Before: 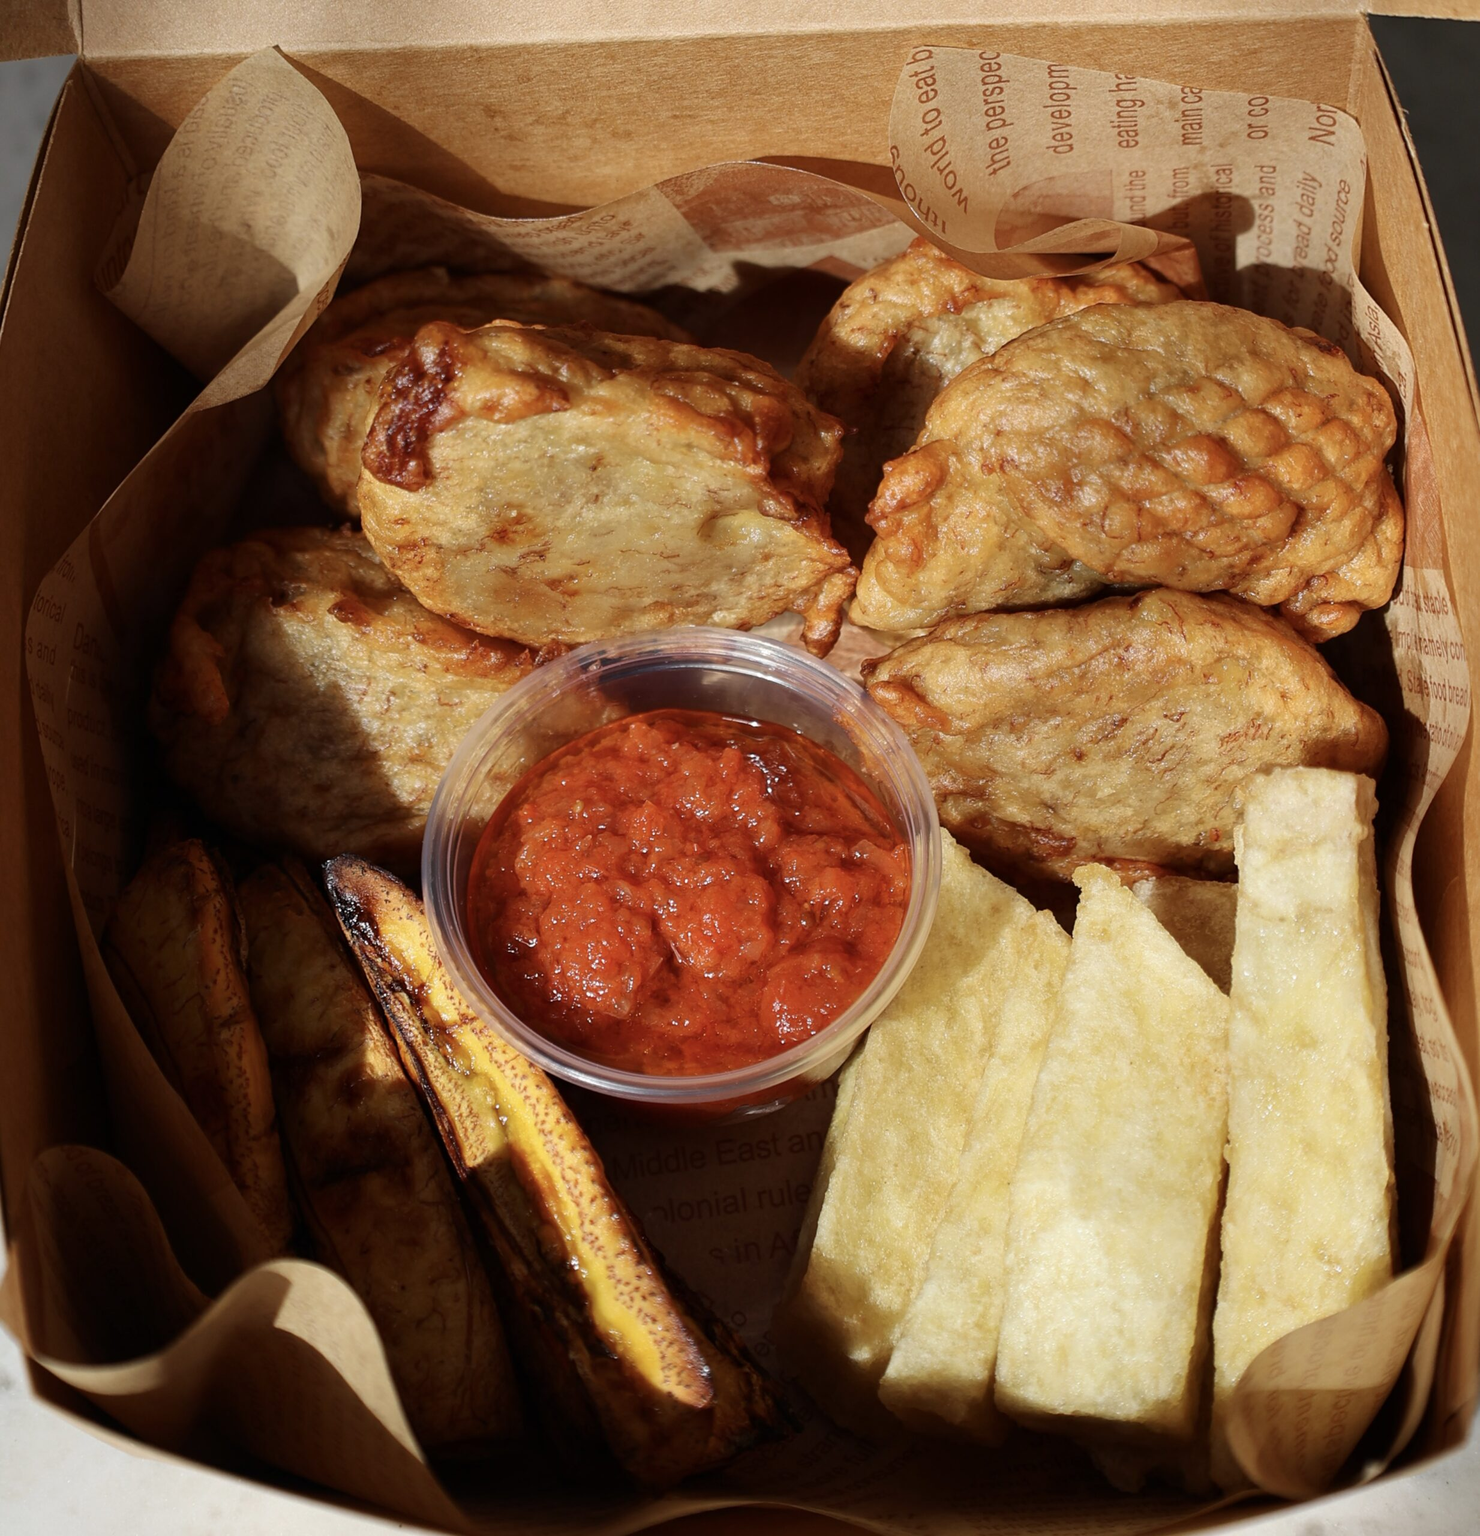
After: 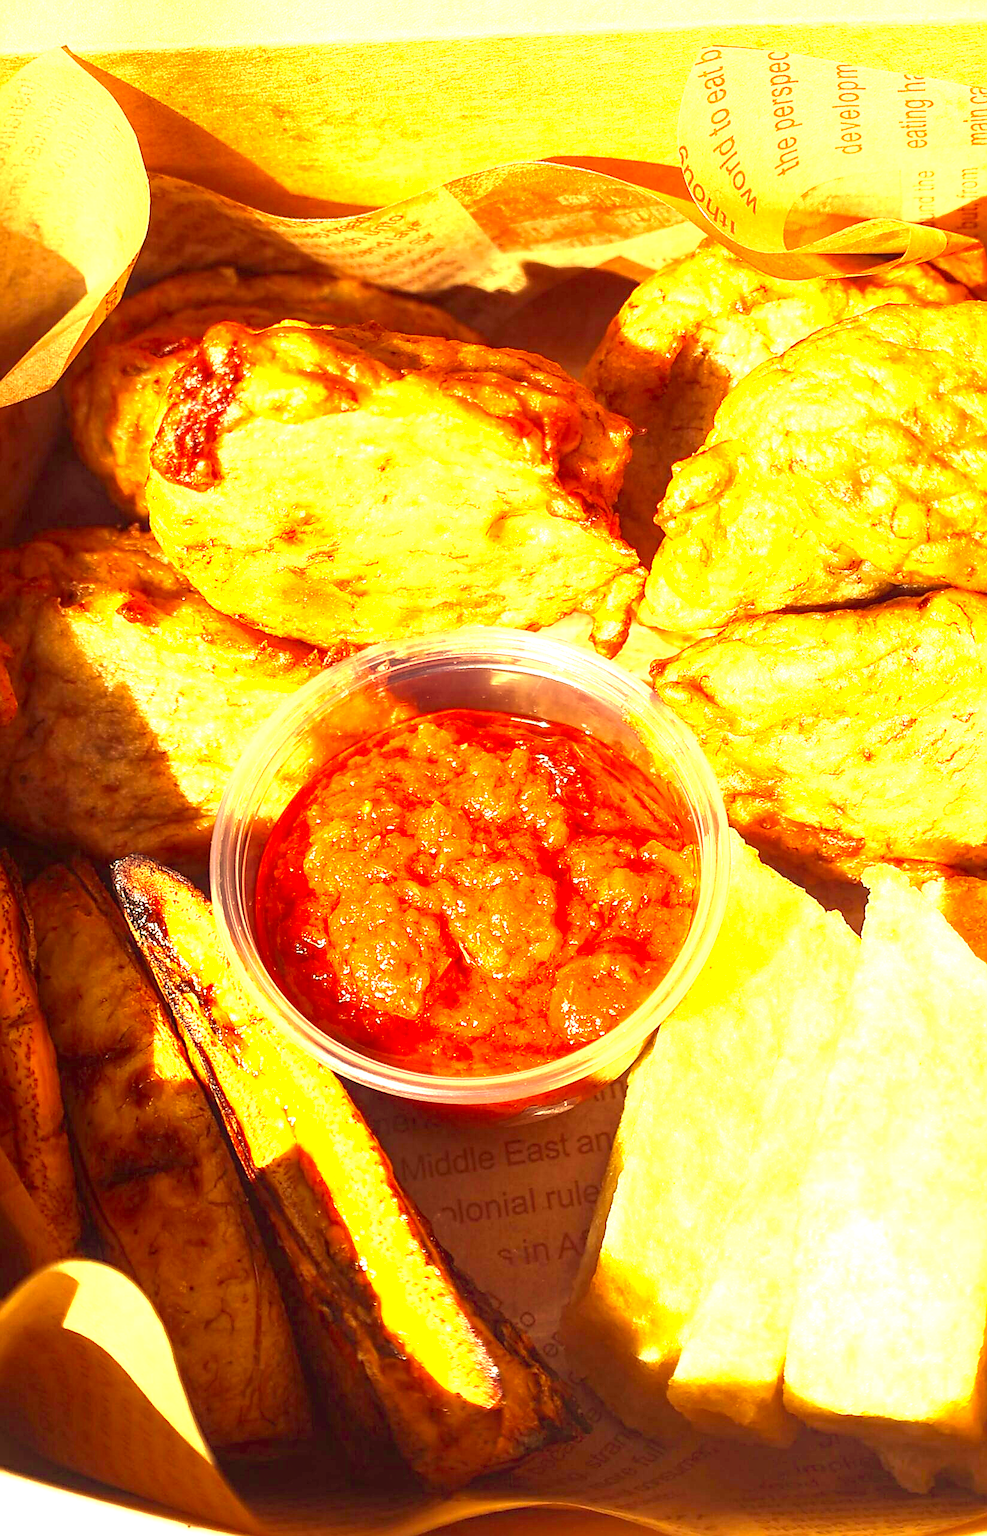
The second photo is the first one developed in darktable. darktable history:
crop and rotate: left 14.339%, right 18.977%
exposure: exposure 2.276 EV, compensate highlight preservation false
contrast equalizer: y [[0.46, 0.454, 0.451, 0.451, 0.455, 0.46], [0.5 ×6], [0.5 ×6], [0 ×6], [0 ×6]]
color correction: highlights a* 9.64, highlights b* 38.43, shadows a* 14.12, shadows b* 3.06
sharpen: radius 1.35, amount 1.257, threshold 0.693
velvia: strength 45.4%
local contrast: detail 130%
